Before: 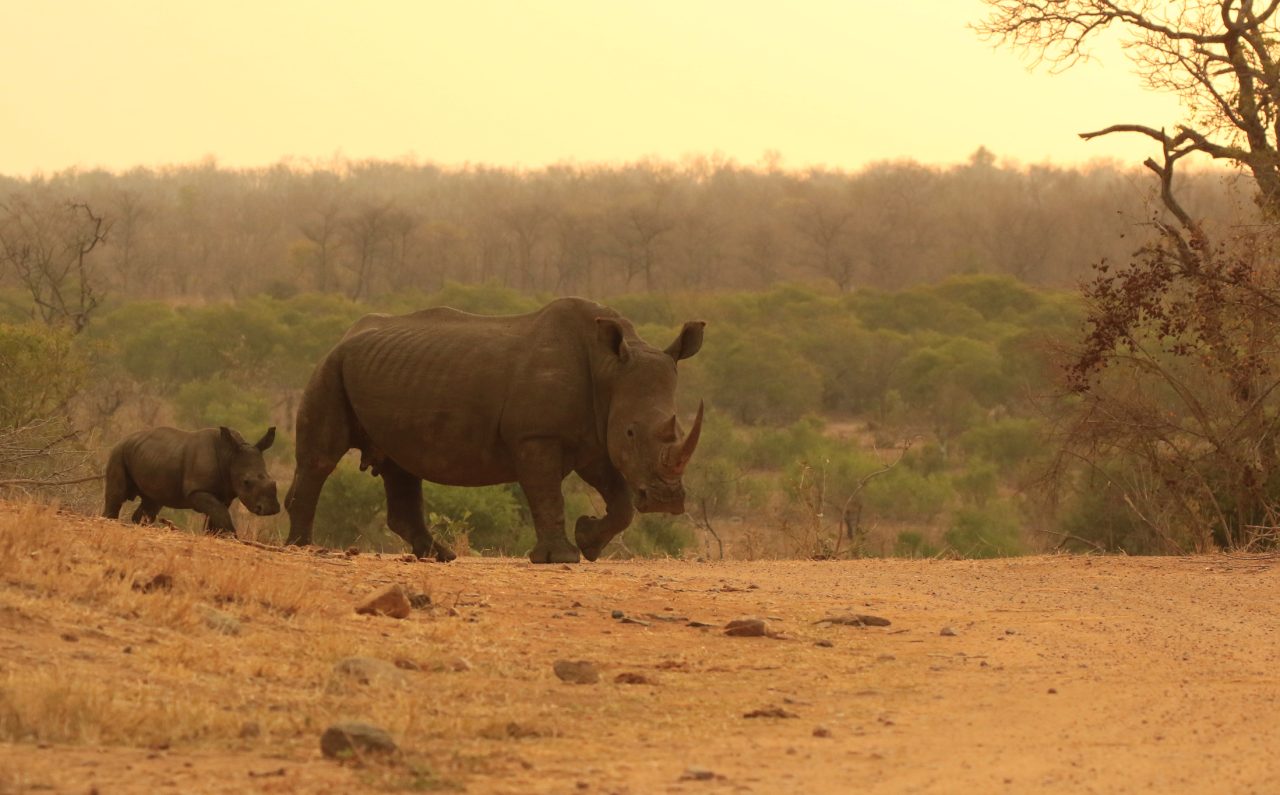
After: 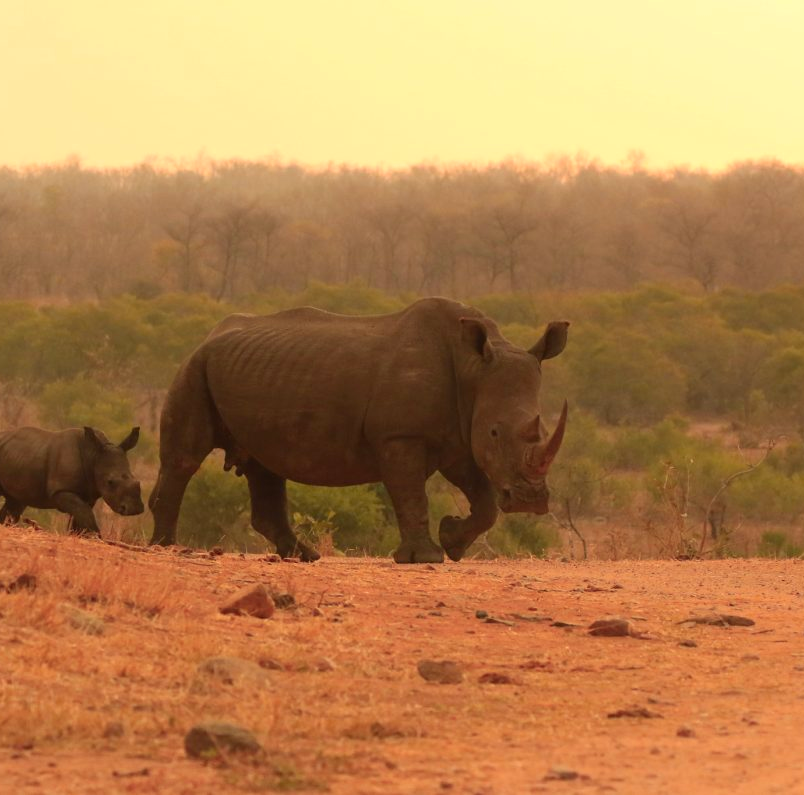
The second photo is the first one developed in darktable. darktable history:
crop: left 10.644%, right 26.528%
color zones: curves: ch1 [(0.235, 0.558) (0.75, 0.5)]; ch2 [(0.25, 0.462) (0.749, 0.457)], mix 25.94%
